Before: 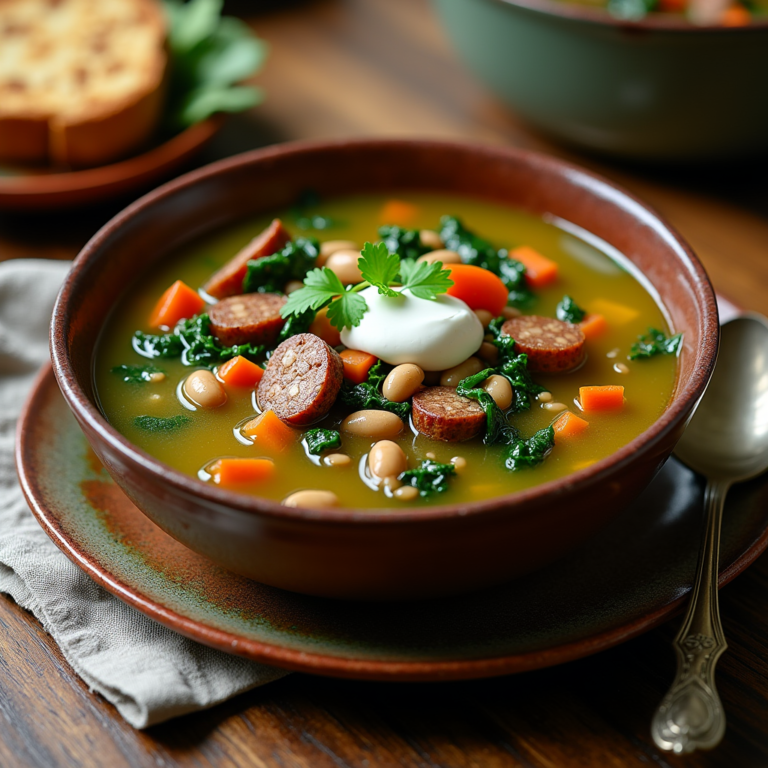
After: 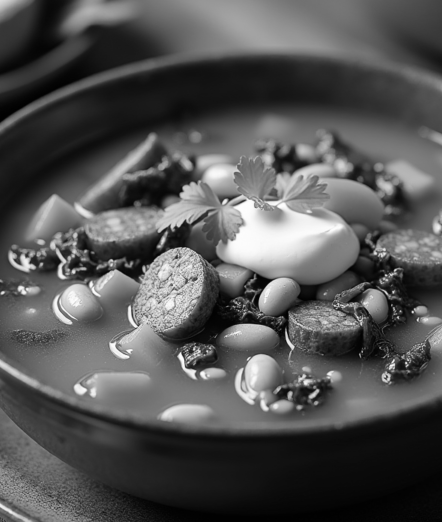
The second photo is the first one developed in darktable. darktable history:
crop: left 16.248%, top 11.257%, right 26.183%, bottom 20.751%
tone equalizer: on, module defaults
color zones: curves: ch0 [(0, 0.559) (0.153, 0.551) (0.229, 0.5) (0.429, 0.5) (0.571, 0.5) (0.714, 0.5) (0.857, 0.5) (1, 0.559)]; ch1 [(0, 0.417) (0.112, 0.336) (0.213, 0.26) (0.429, 0.34) (0.571, 0.35) (0.683, 0.331) (0.857, 0.344) (1, 0.417)]
color calibration: output gray [0.714, 0.278, 0, 0], illuminant as shot in camera, x 0.366, y 0.378, temperature 4425.55 K
